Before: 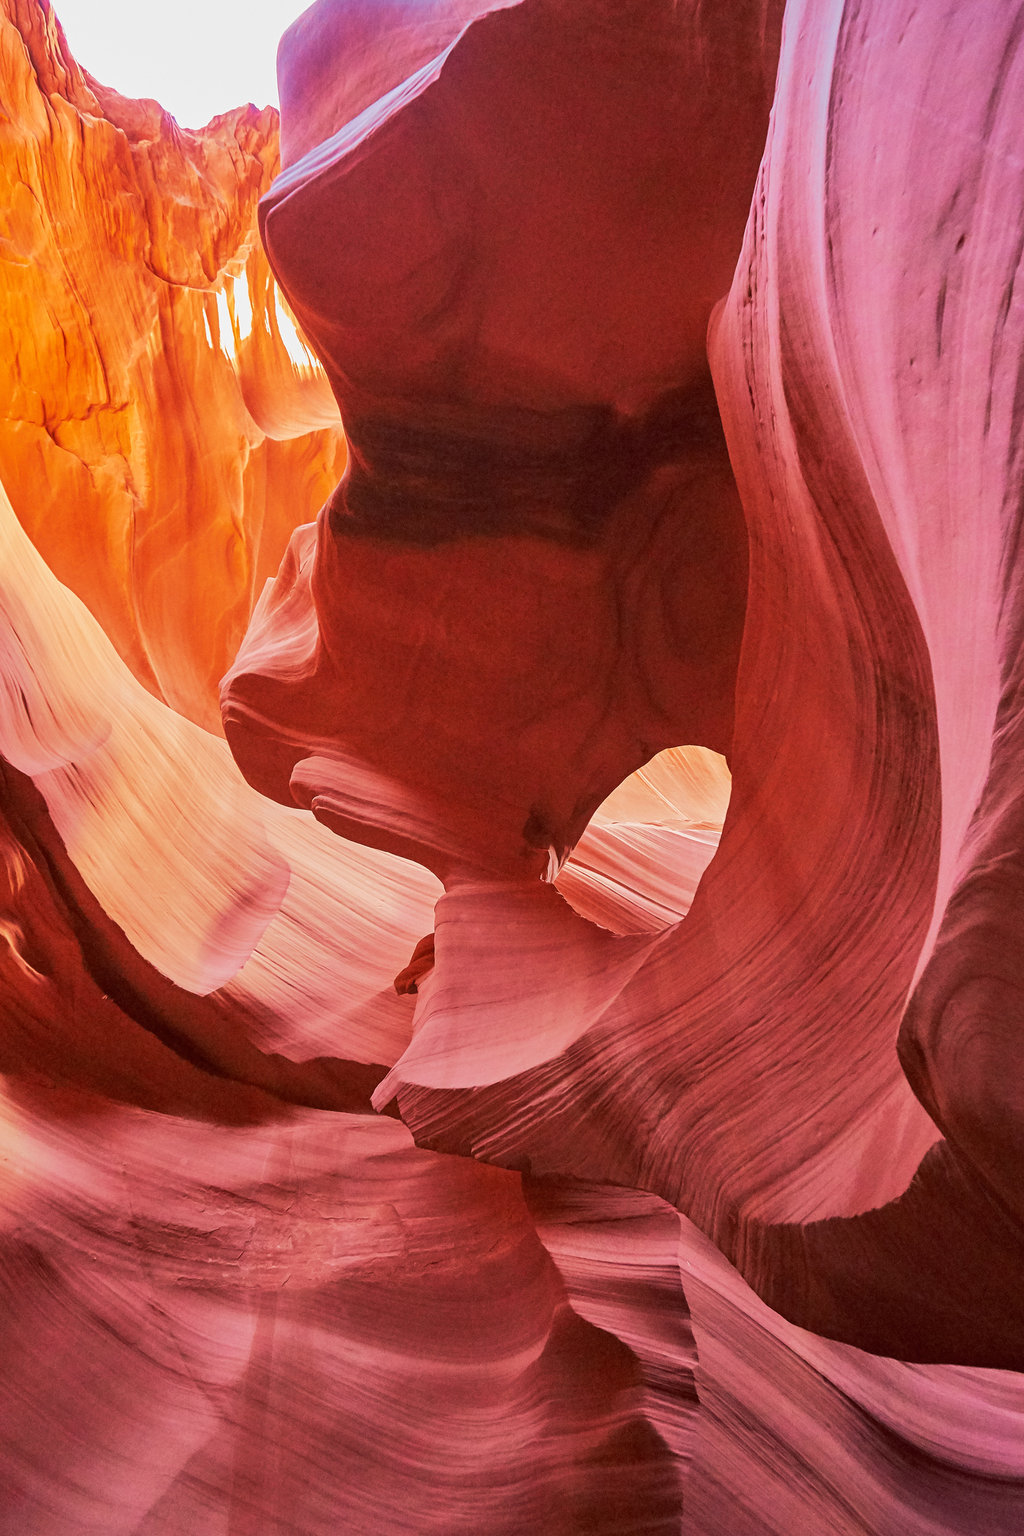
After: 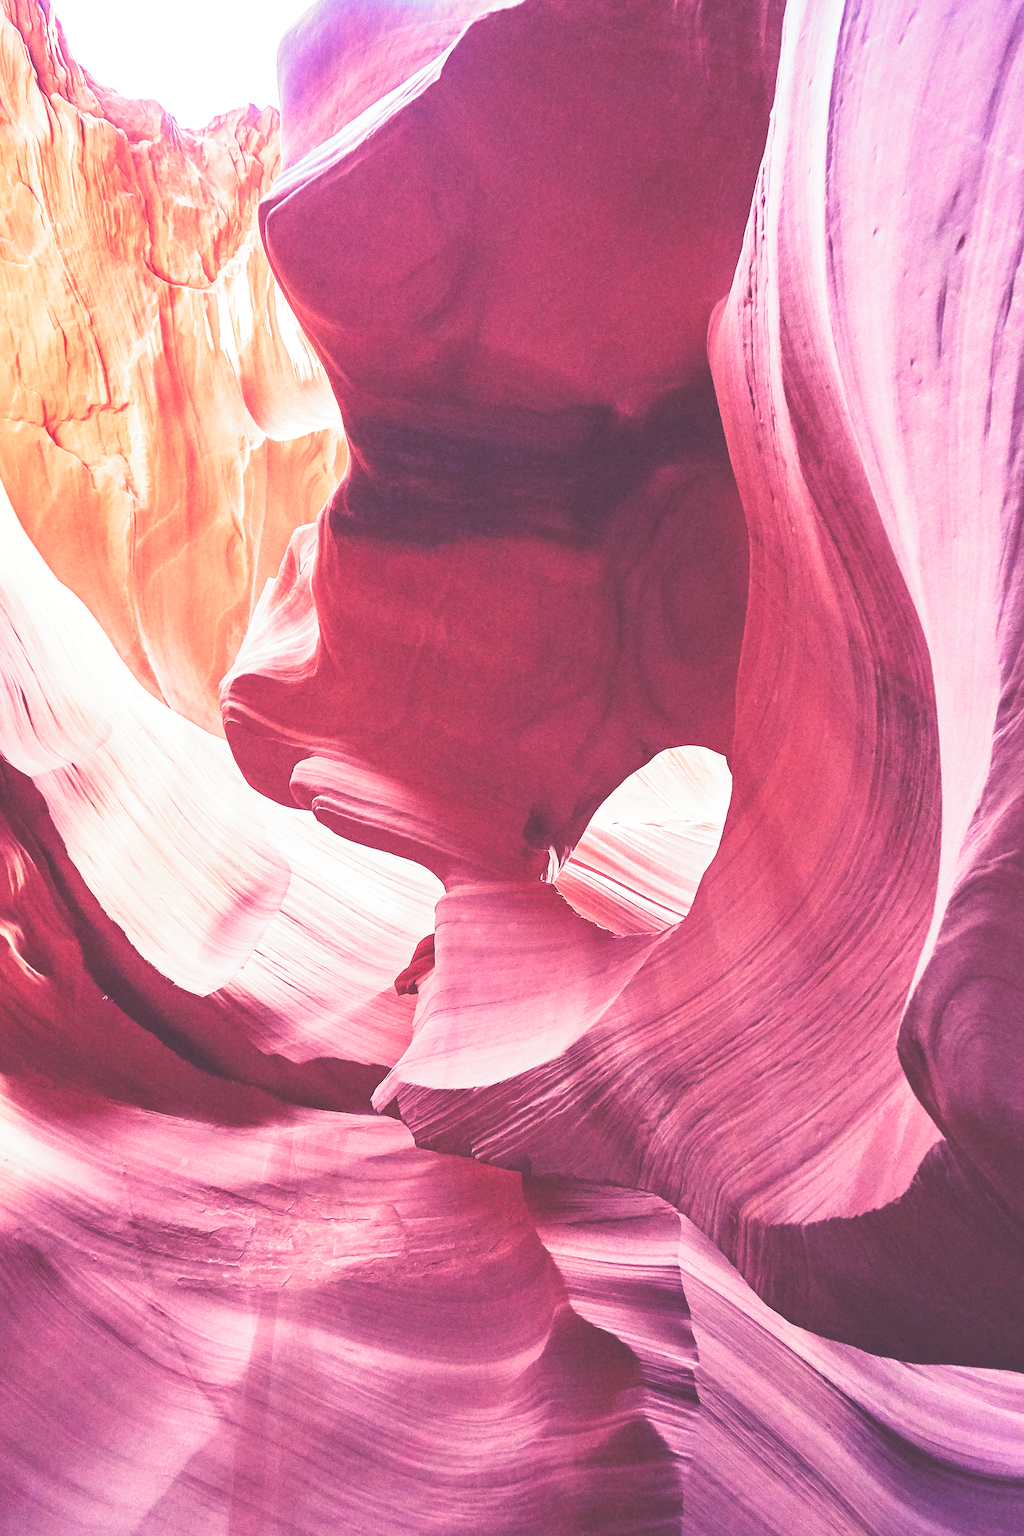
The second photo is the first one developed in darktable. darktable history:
sharpen: on, module defaults
exposure: exposure 0.669 EV, compensate highlight preservation false
filmic rgb: middle gray luminance 9.23%, black relative exposure -10.55 EV, white relative exposure 3.45 EV, threshold 6 EV, target black luminance 0%, hardness 5.98, latitude 59.69%, contrast 1.087, highlights saturation mix 5%, shadows ↔ highlights balance 29.23%, add noise in highlights 0, preserve chrominance no, color science v3 (2019), use custom middle-gray values true, iterations of high-quality reconstruction 0, contrast in highlights soft, enable highlight reconstruction true
rgb curve: curves: ch0 [(0, 0.186) (0.314, 0.284) (0.576, 0.466) (0.805, 0.691) (0.936, 0.886)]; ch1 [(0, 0.186) (0.314, 0.284) (0.581, 0.534) (0.771, 0.746) (0.936, 0.958)]; ch2 [(0, 0.216) (0.275, 0.39) (1, 1)], mode RGB, independent channels, compensate middle gray true, preserve colors none
